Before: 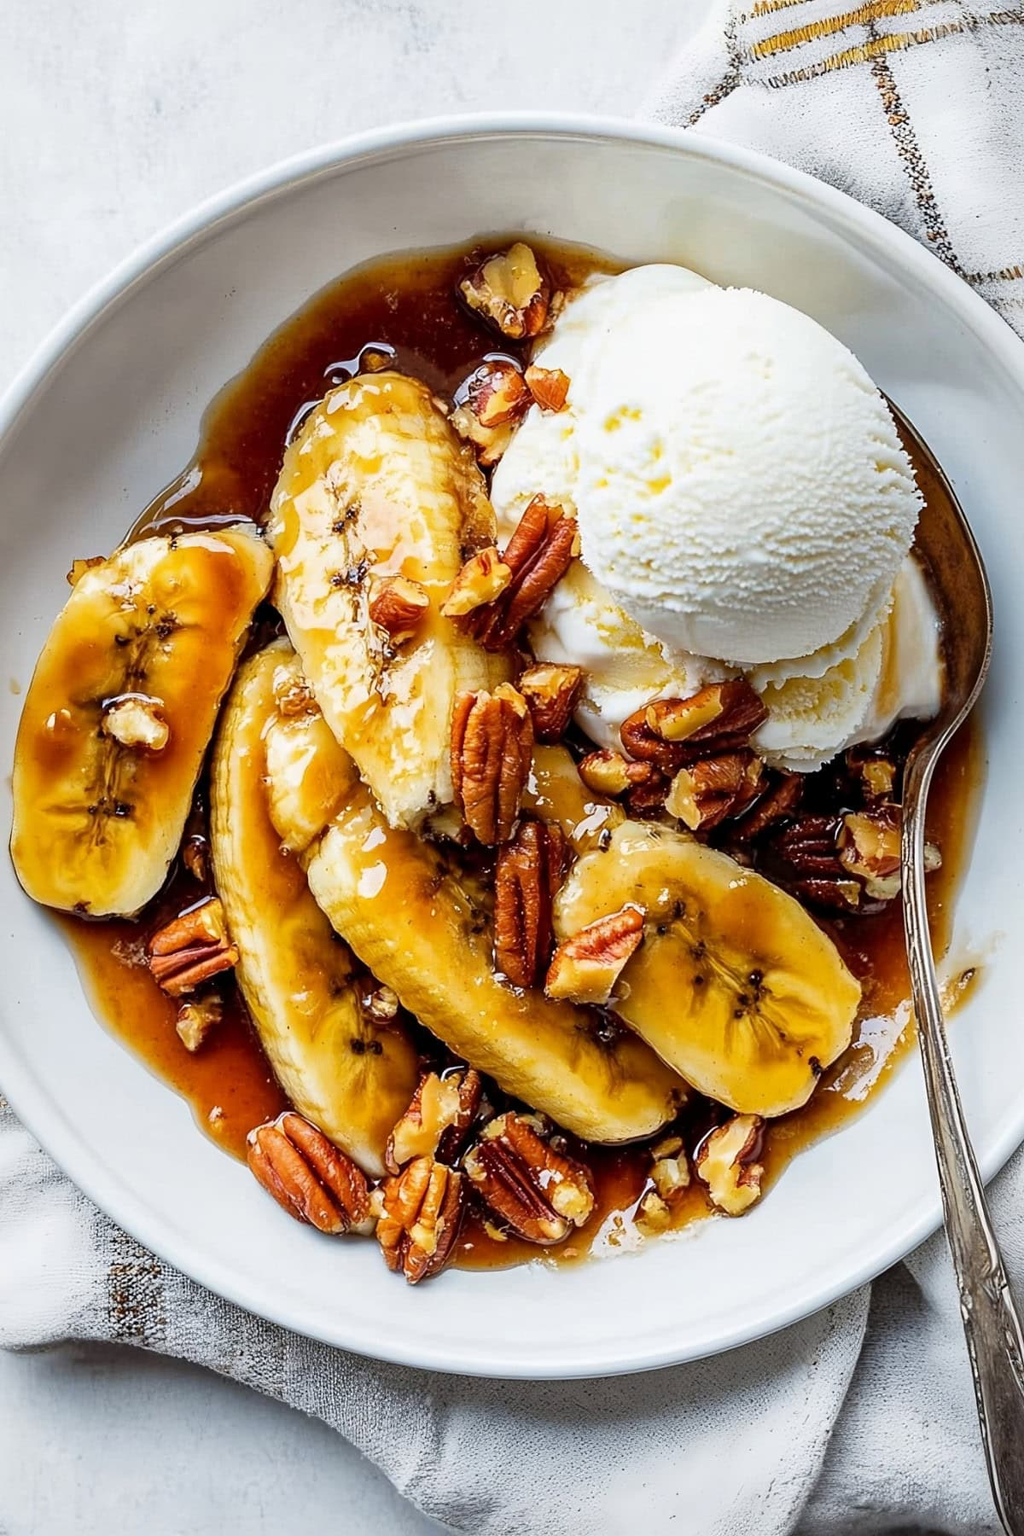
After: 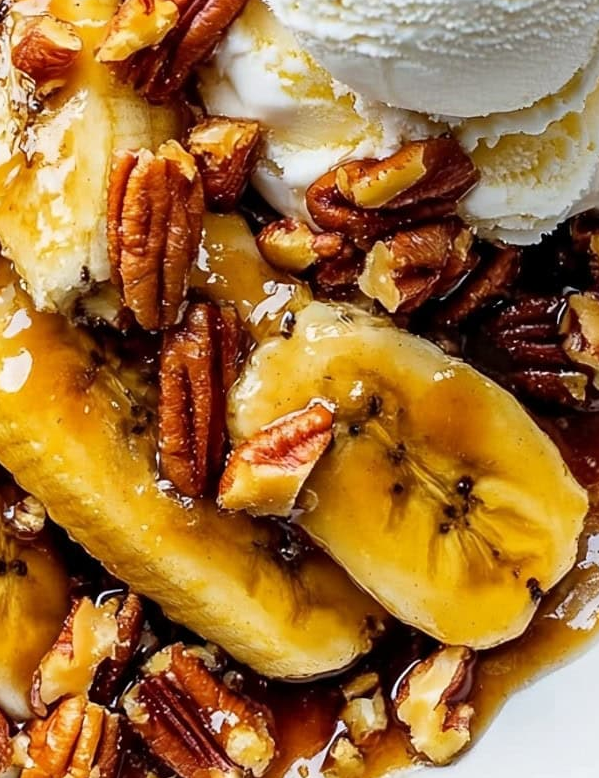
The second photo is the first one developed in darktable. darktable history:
crop: left 35.153%, top 36.709%, right 14.878%, bottom 20.034%
